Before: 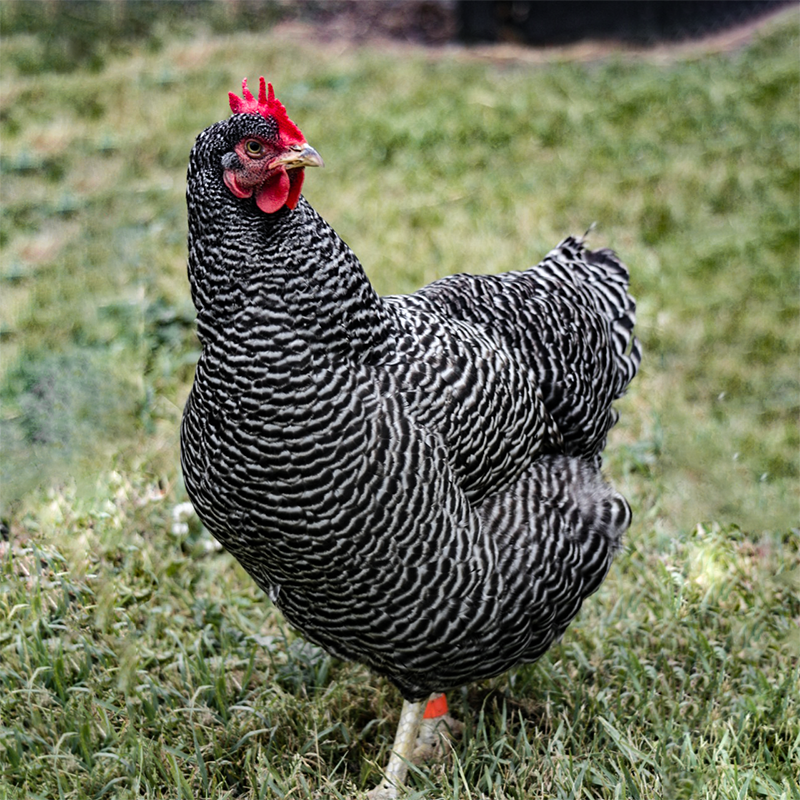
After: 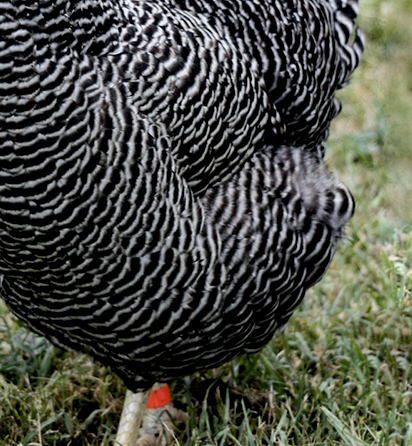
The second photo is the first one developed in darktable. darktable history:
crop: left 34.711%, top 38.866%, right 13.709%, bottom 5.324%
exposure: black level correction 0.009, exposure -0.161 EV, compensate highlight preservation false
